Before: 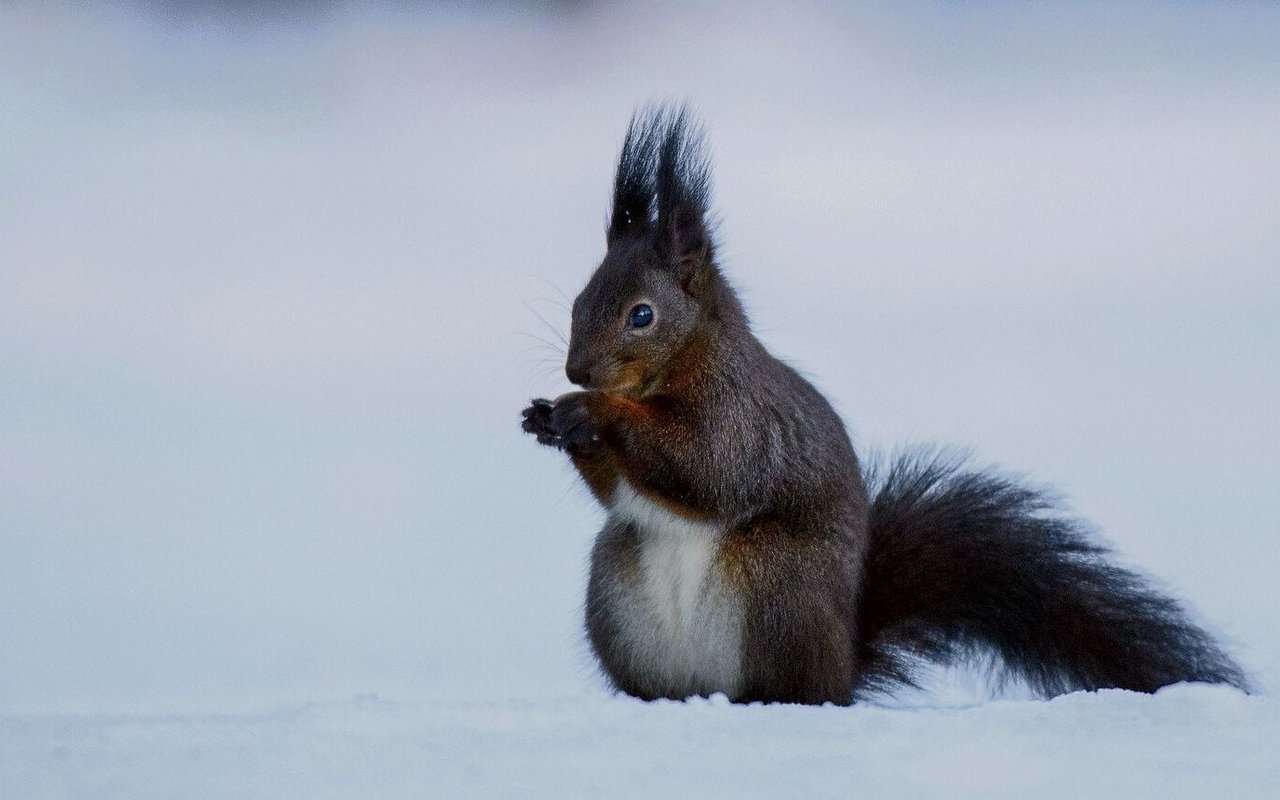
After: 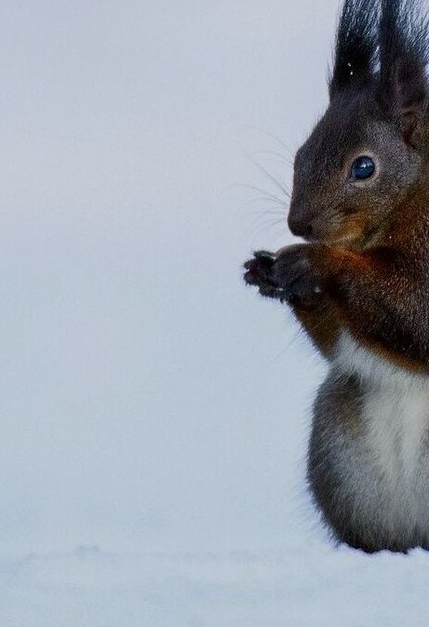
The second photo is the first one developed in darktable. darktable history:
white balance: emerald 1
crop and rotate: left 21.77%, top 18.528%, right 44.676%, bottom 2.997%
